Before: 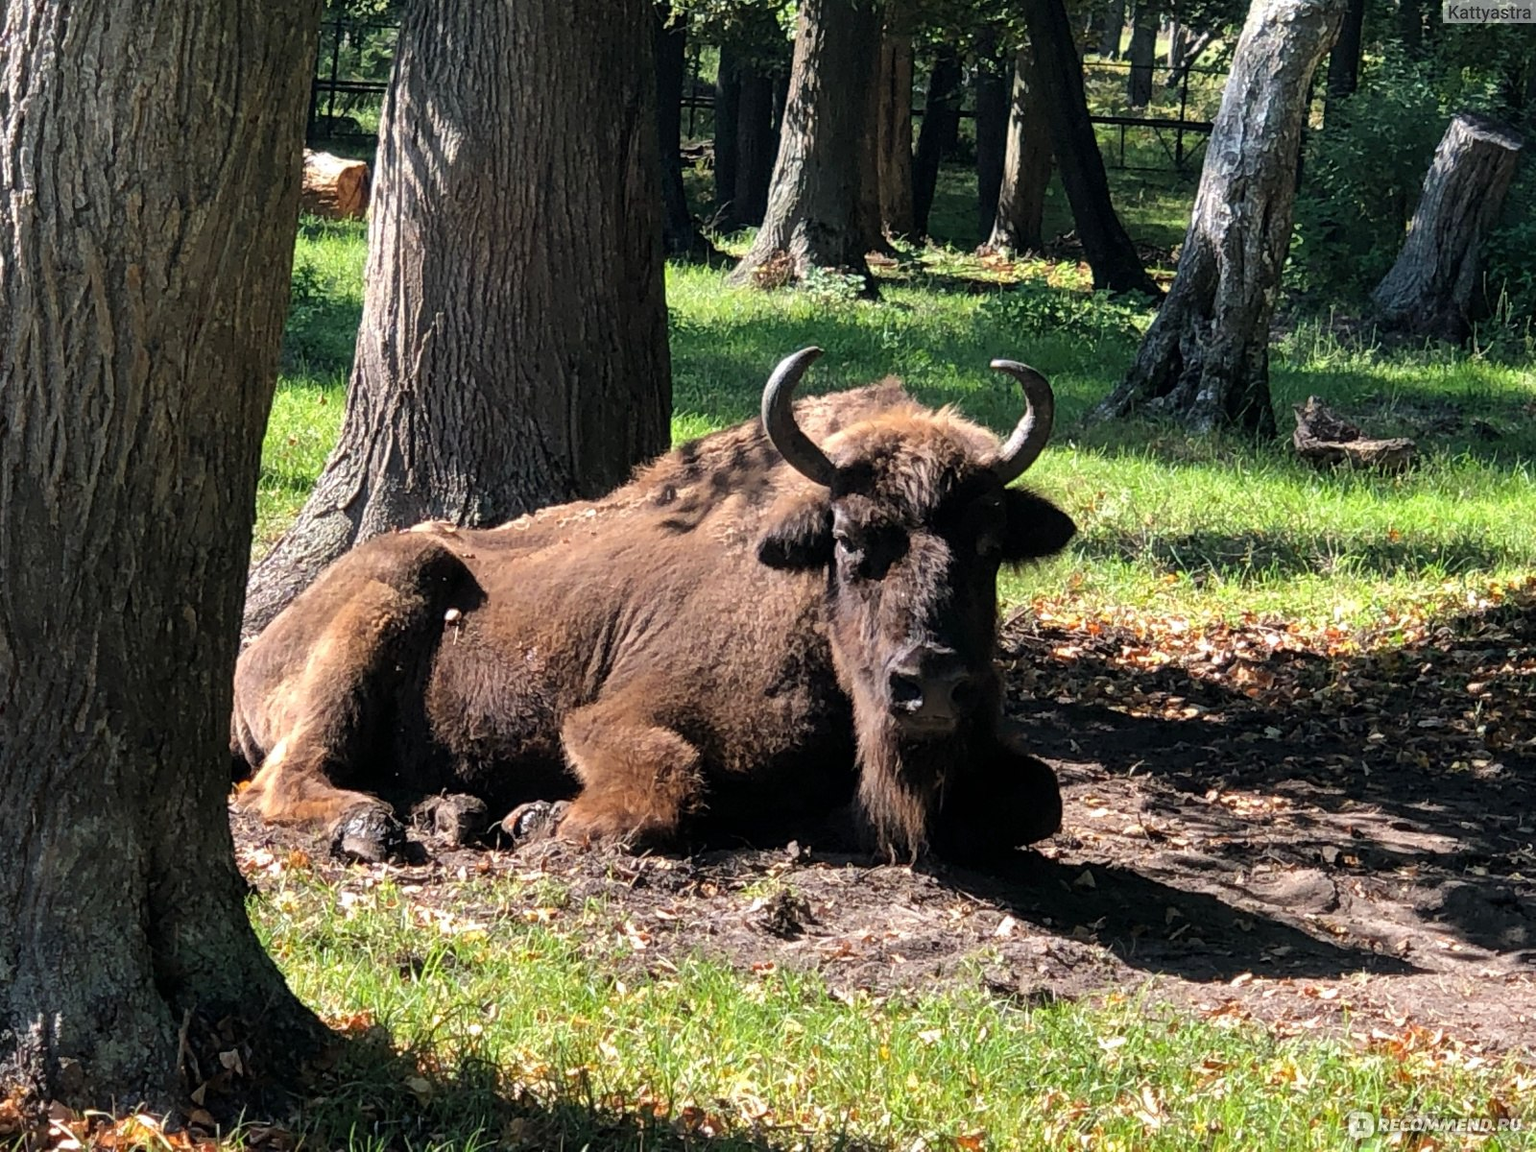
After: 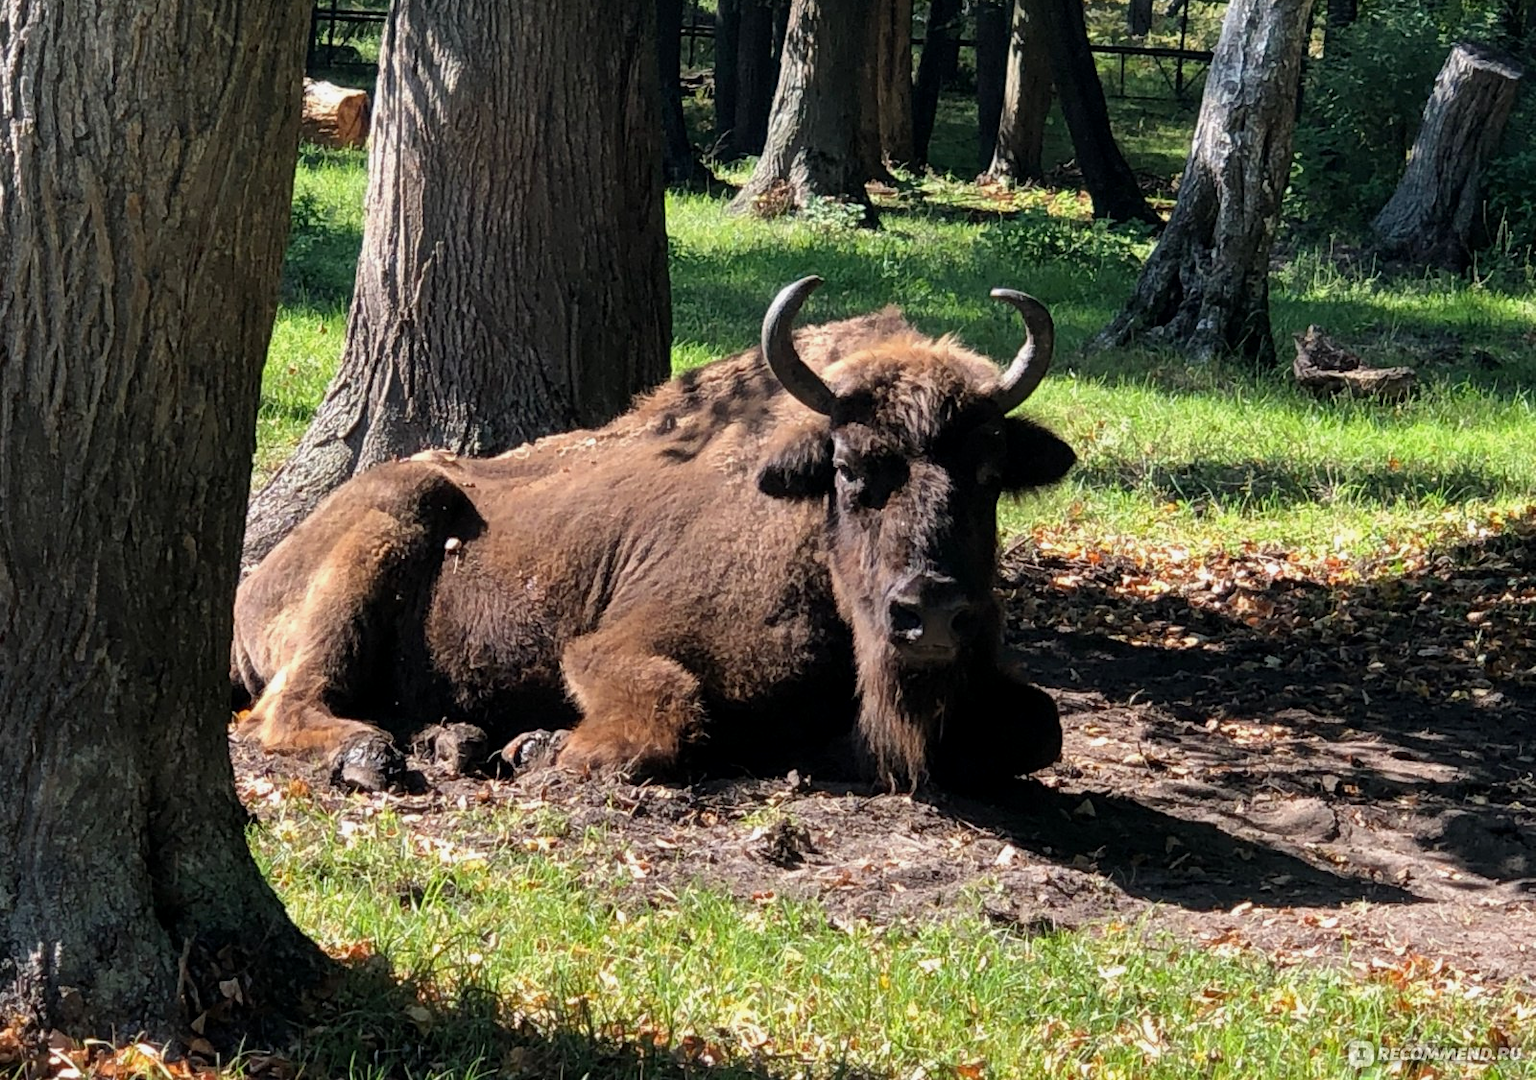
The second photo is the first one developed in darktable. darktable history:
exposure: black level correction 0.001, exposure -0.125 EV, compensate exposure bias true, compensate highlight preservation false
crop and rotate: top 6.25%
